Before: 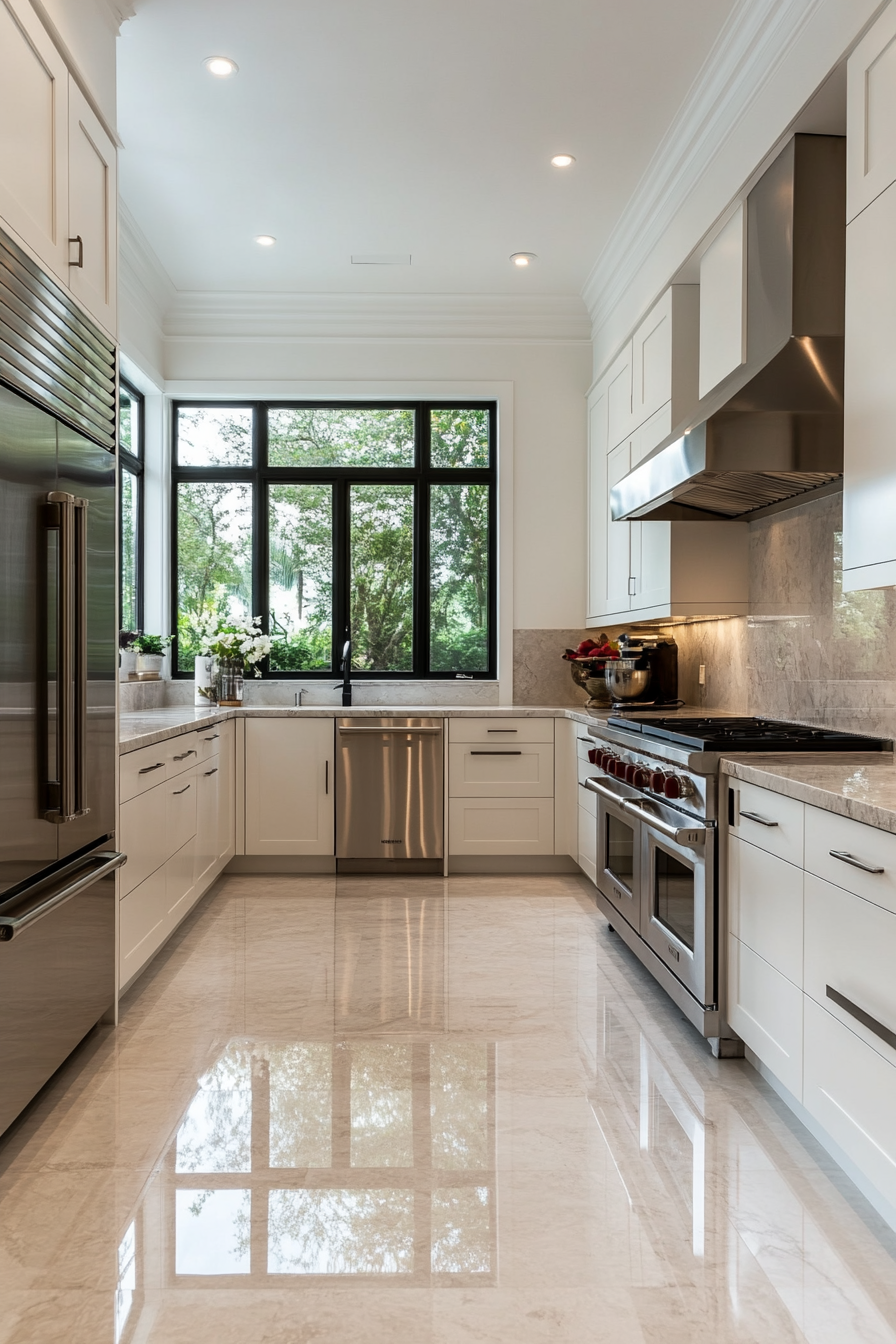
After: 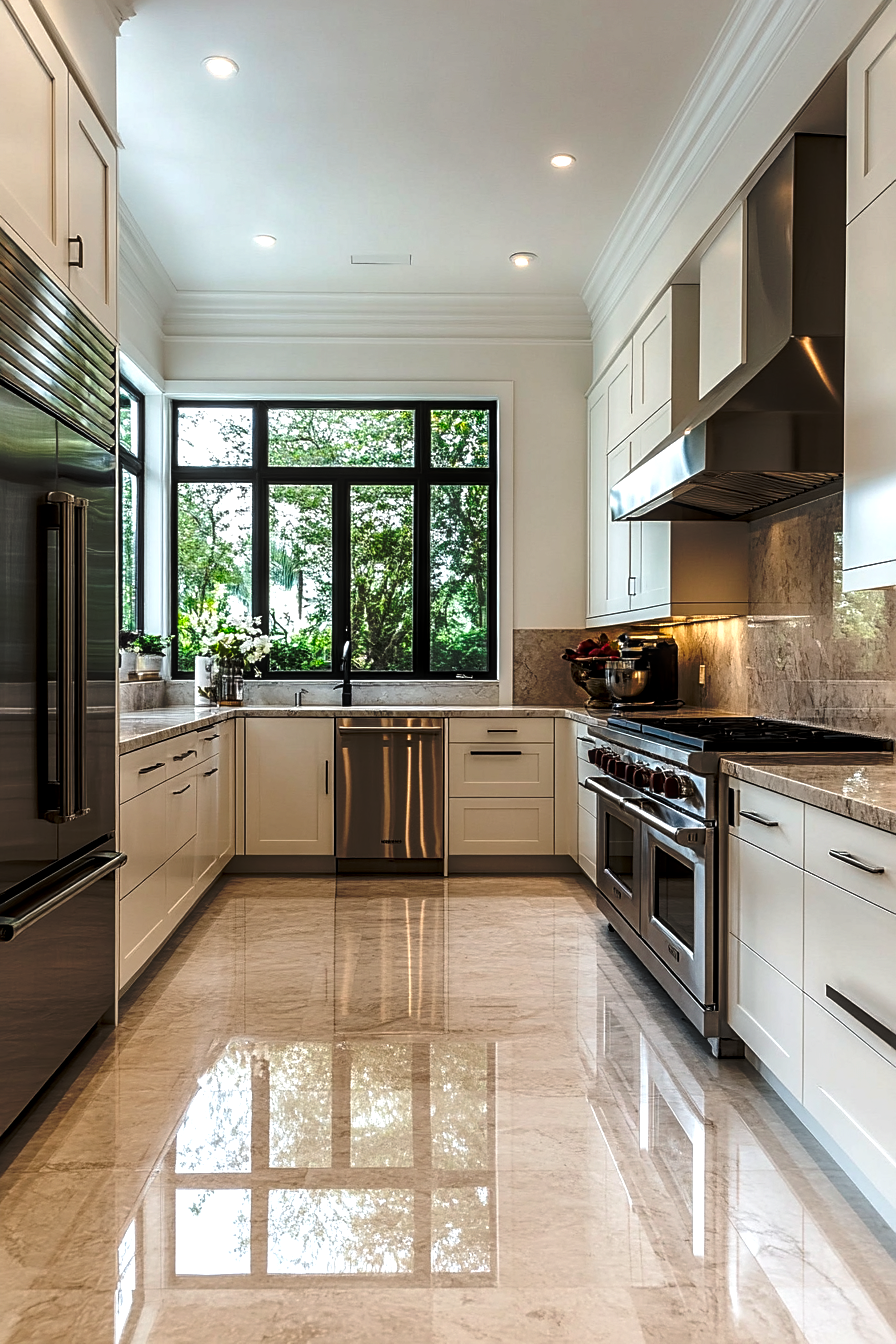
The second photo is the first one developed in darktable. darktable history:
tone curve: curves: ch0 [(0, 0) (0.003, 0.002) (0.011, 0.007) (0.025, 0.015) (0.044, 0.026) (0.069, 0.041) (0.1, 0.059) (0.136, 0.08) (0.177, 0.105) (0.224, 0.132) (0.277, 0.163) (0.335, 0.198) (0.399, 0.253) (0.468, 0.341) (0.543, 0.435) (0.623, 0.532) (0.709, 0.635) (0.801, 0.745) (0.898, 0.873) (1, 1)], preserve colors none
color balance rgb: linear chroma grading › global chroma 14.845%, perceptual saturation grading › global saturation 4.454%, contrast 15.608%
local contrast: on, module defaults
sharpen: on, module defaults
